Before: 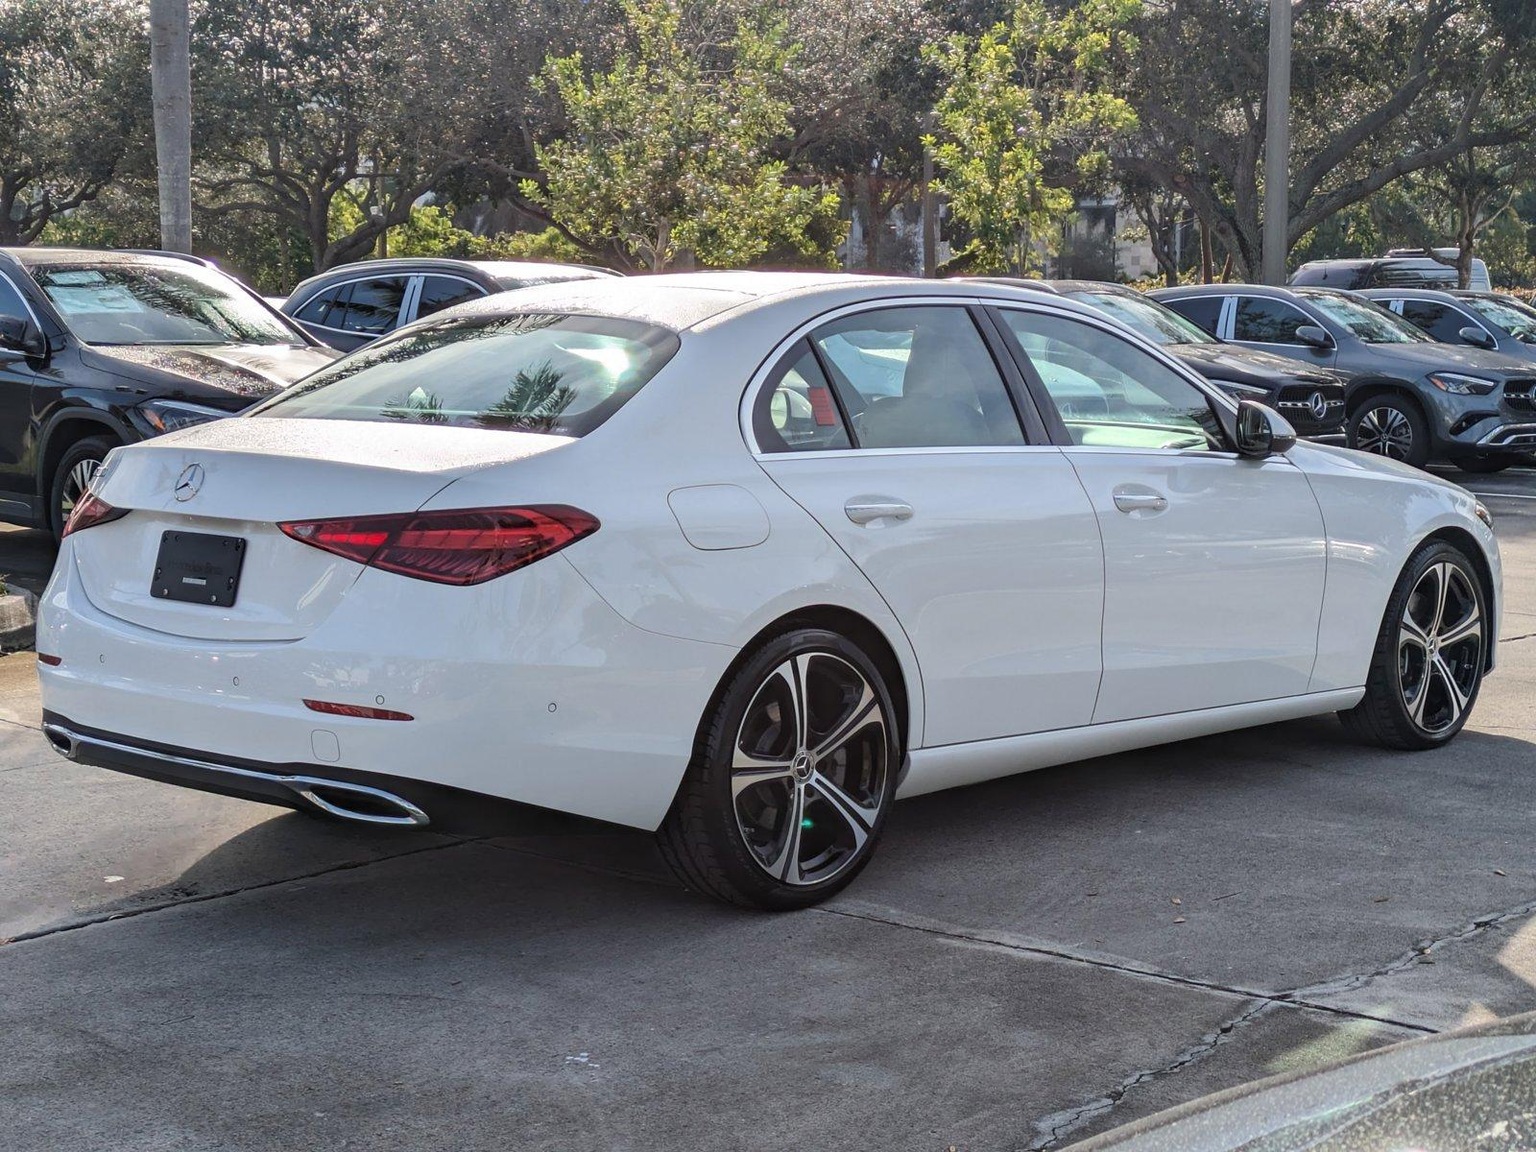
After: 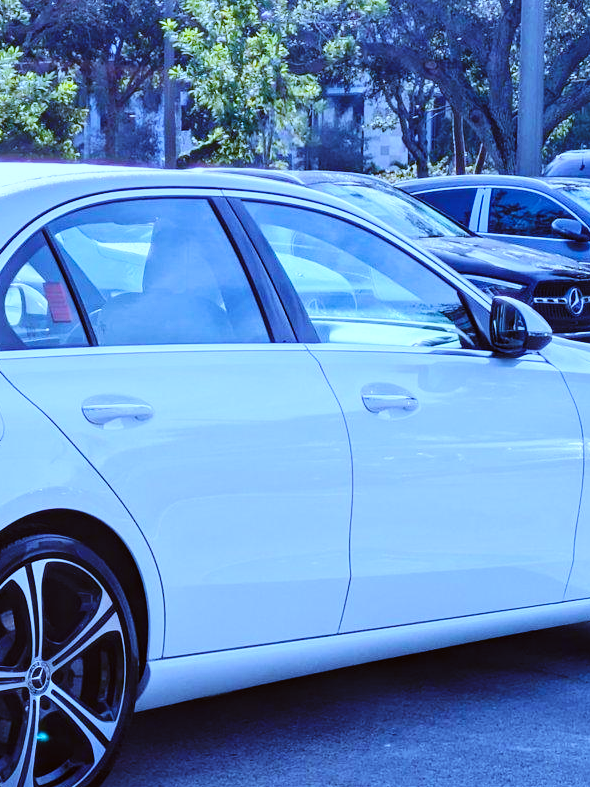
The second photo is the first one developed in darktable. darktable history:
color balance rgb: perceptual saturation grading › global saturation 10%, global vibrance 10%
base curve: curves: ch0 [(0, 0) (0.036, 0.025) (0.121, 0.166) (0.206, 0.329) (0.605, 0.79) (1, 1)], preserve colors none
white balance: red 0.766, blue 1.537
crop and rotate: left 49.936%, top 10.094%, right 13.136%, bottom 24.256%
color correction: highlights a* -3.28, highlights b* -6.24, shadows a* 3.1, shadows b* 5.19
